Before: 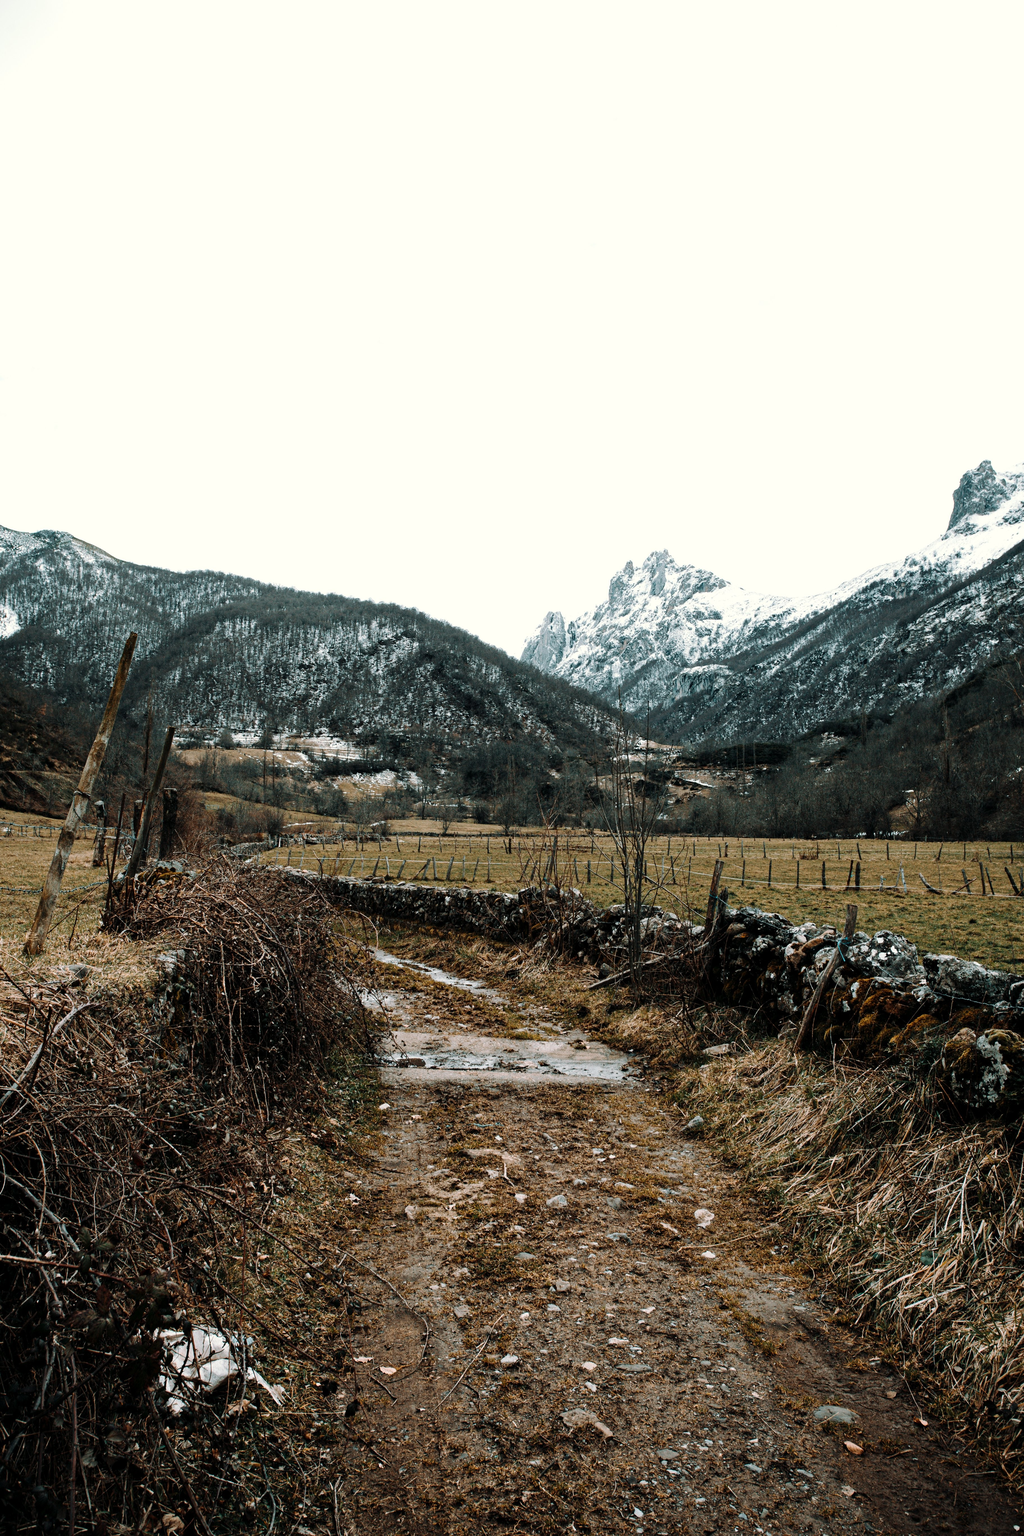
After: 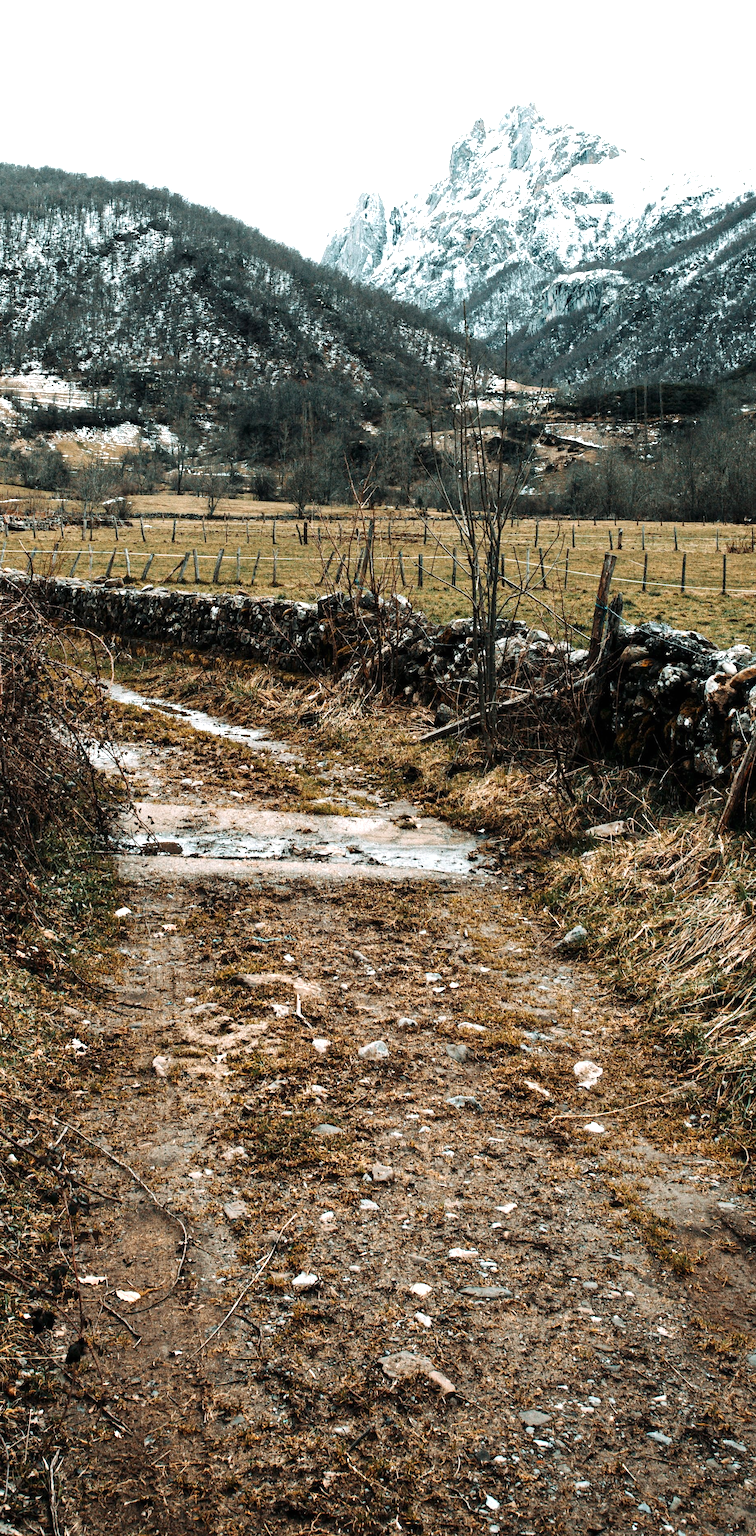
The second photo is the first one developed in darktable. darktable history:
crop and rotate: left 29.313%, top 31.223%, right 19.841%
base curve: curves: ch0 [(0, 0) (0.989, 0.992)], preserve colors none
exposure: black level correction 0, exposure 0.691 EV, compensate highlight preservation false
